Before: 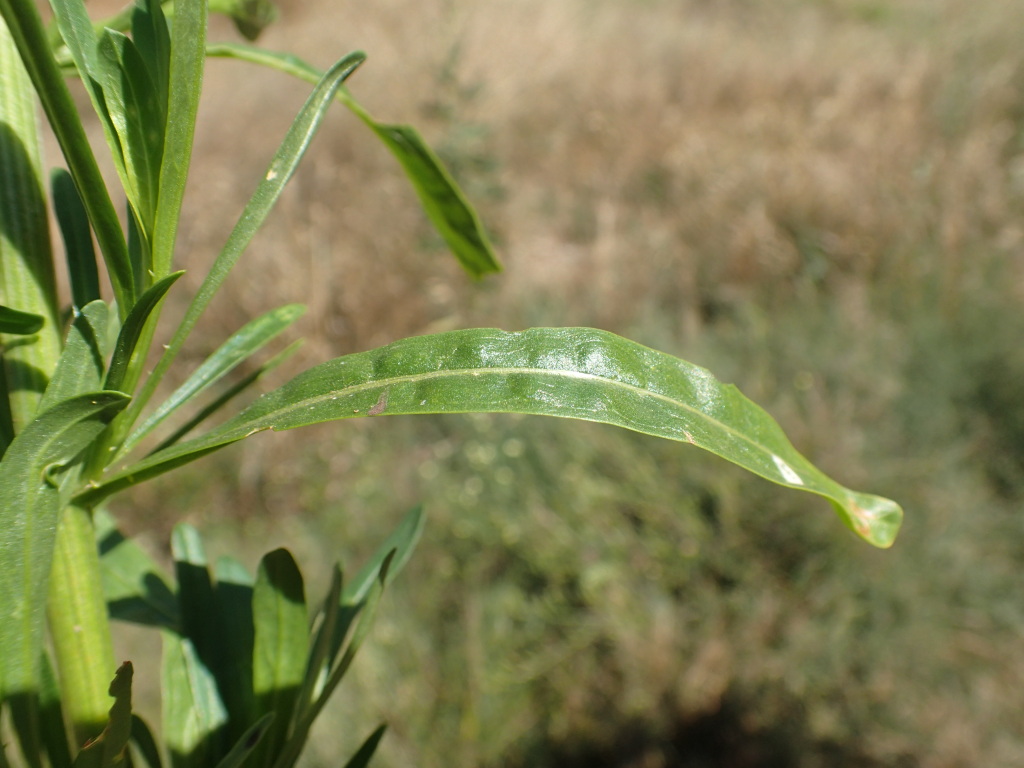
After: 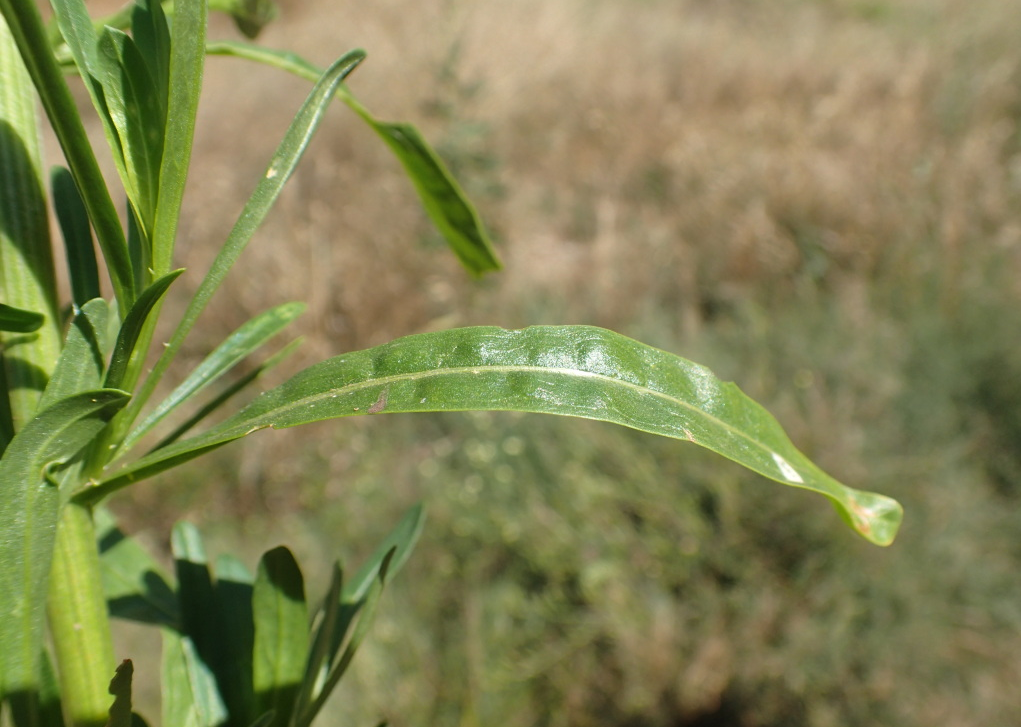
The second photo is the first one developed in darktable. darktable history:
crop: top 0.31%, right 0.265%, bottom 4.996%
